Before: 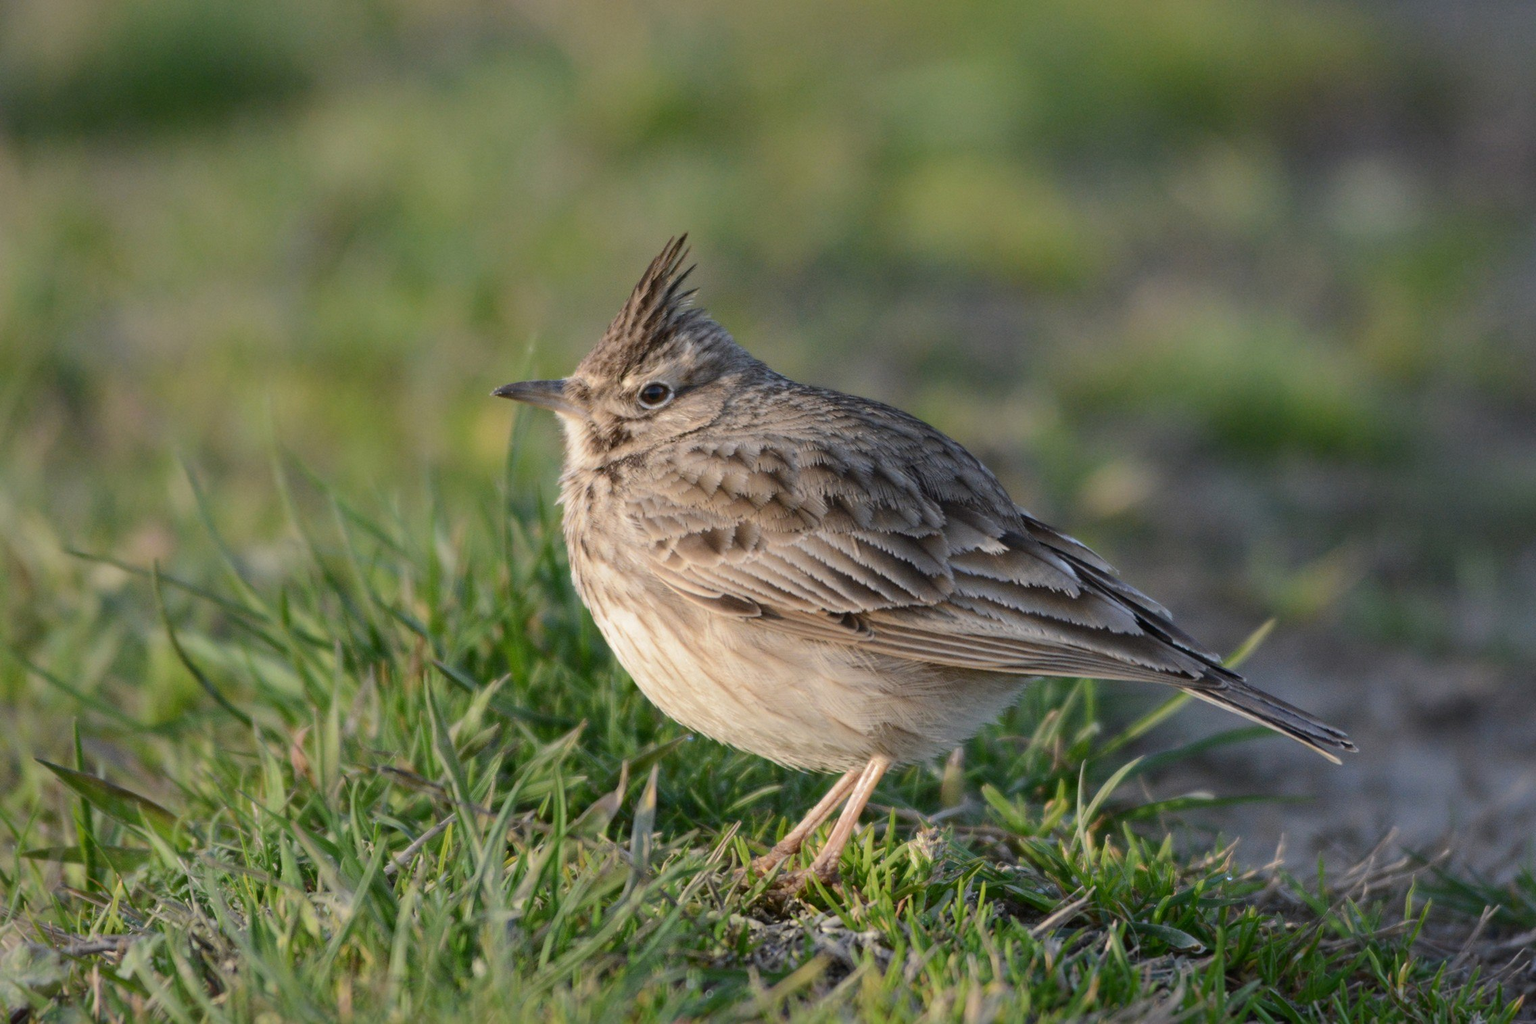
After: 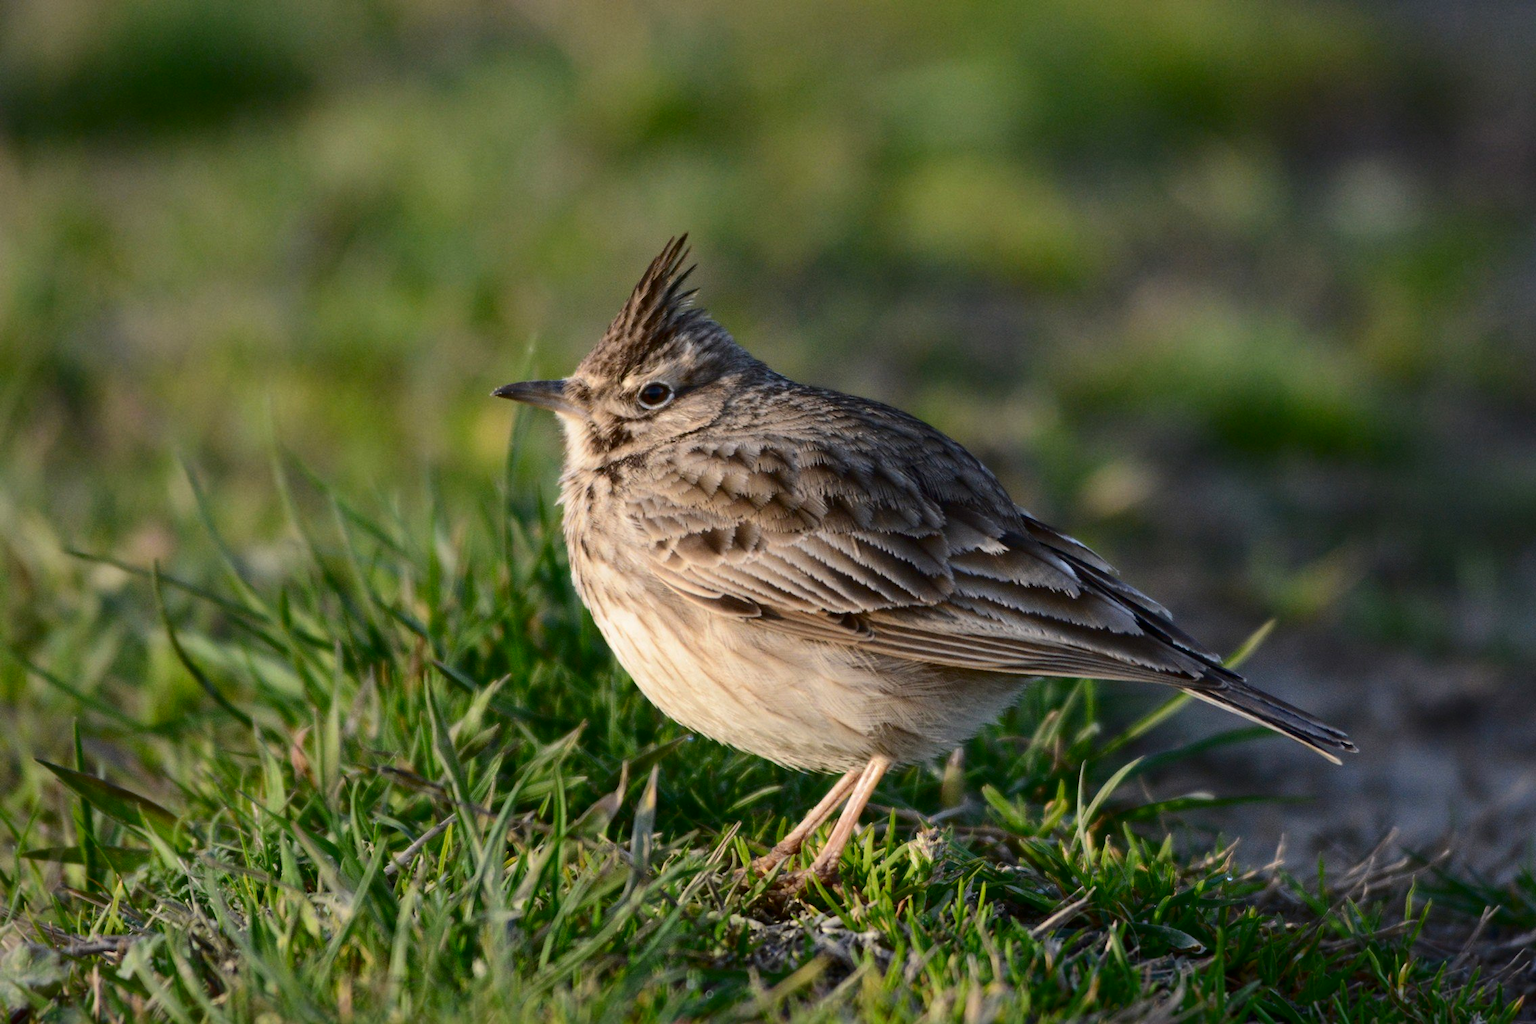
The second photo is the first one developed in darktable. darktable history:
contrast brightness saturation: contrast 0.215, brightness -0.108, saturation 0.21
